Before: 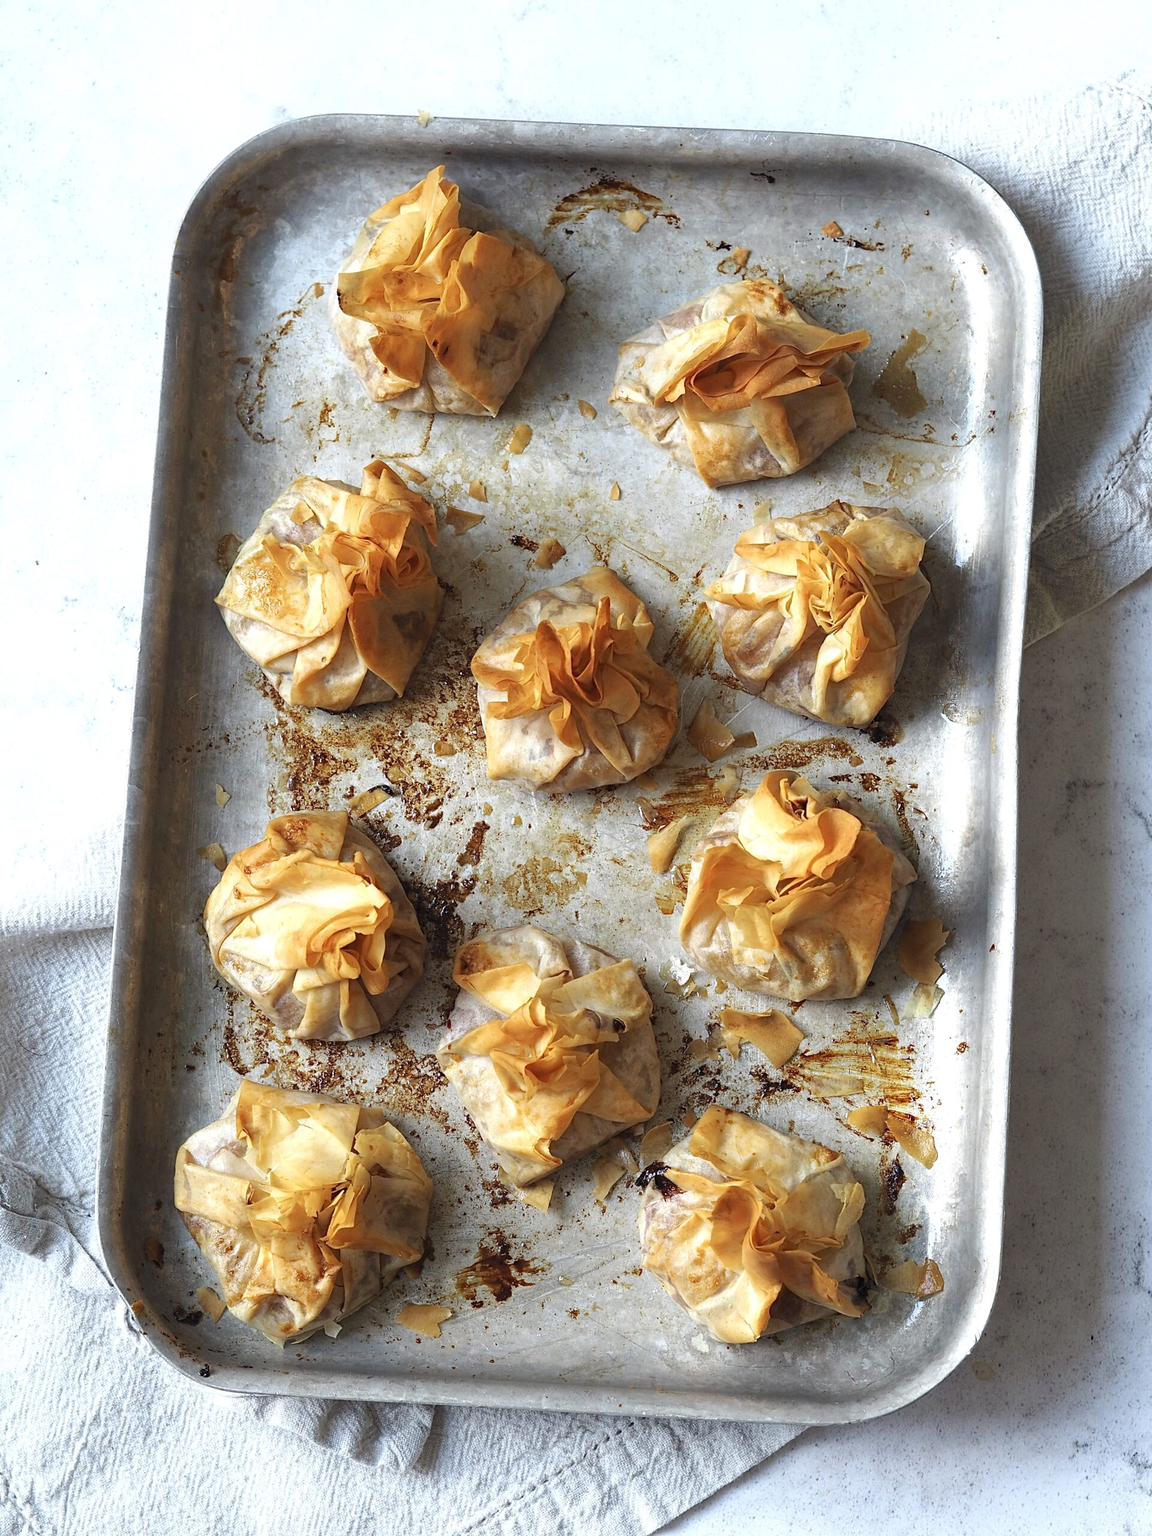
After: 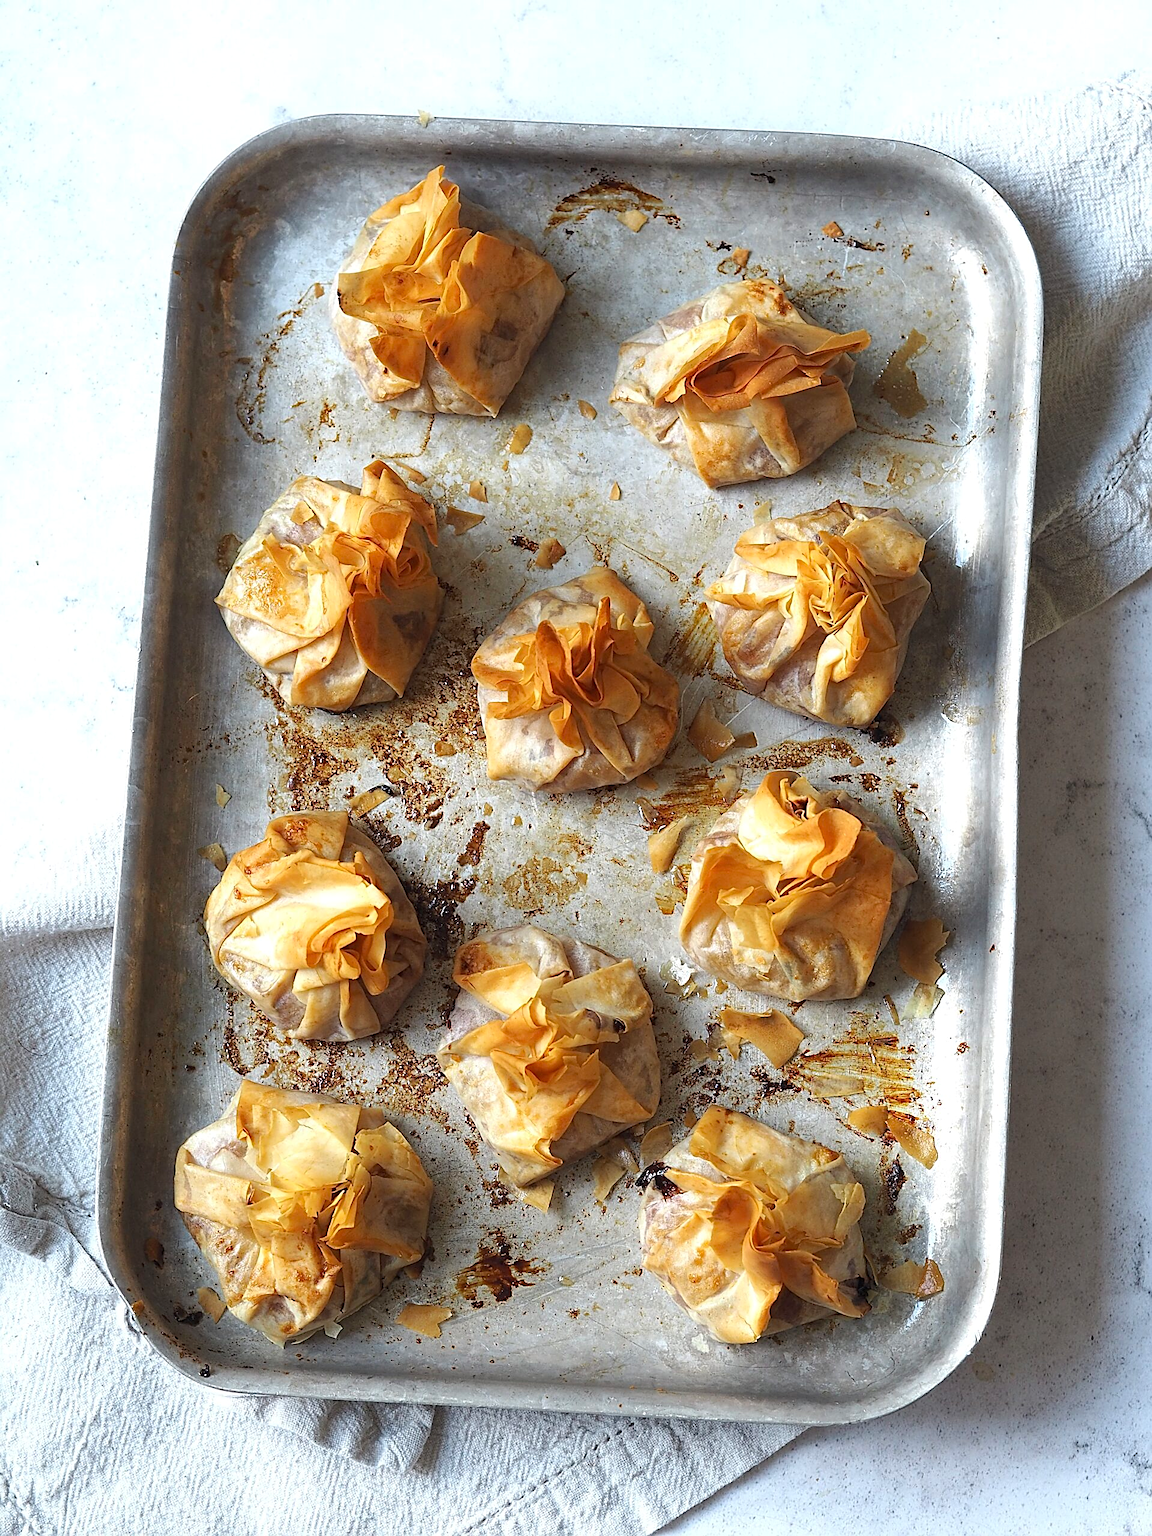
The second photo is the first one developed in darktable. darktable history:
tone equalizer: edges refinement/feathering 500, mask exposure compensation -1.57 EV, preserve details guided filter
sharpen: amount 0.497
